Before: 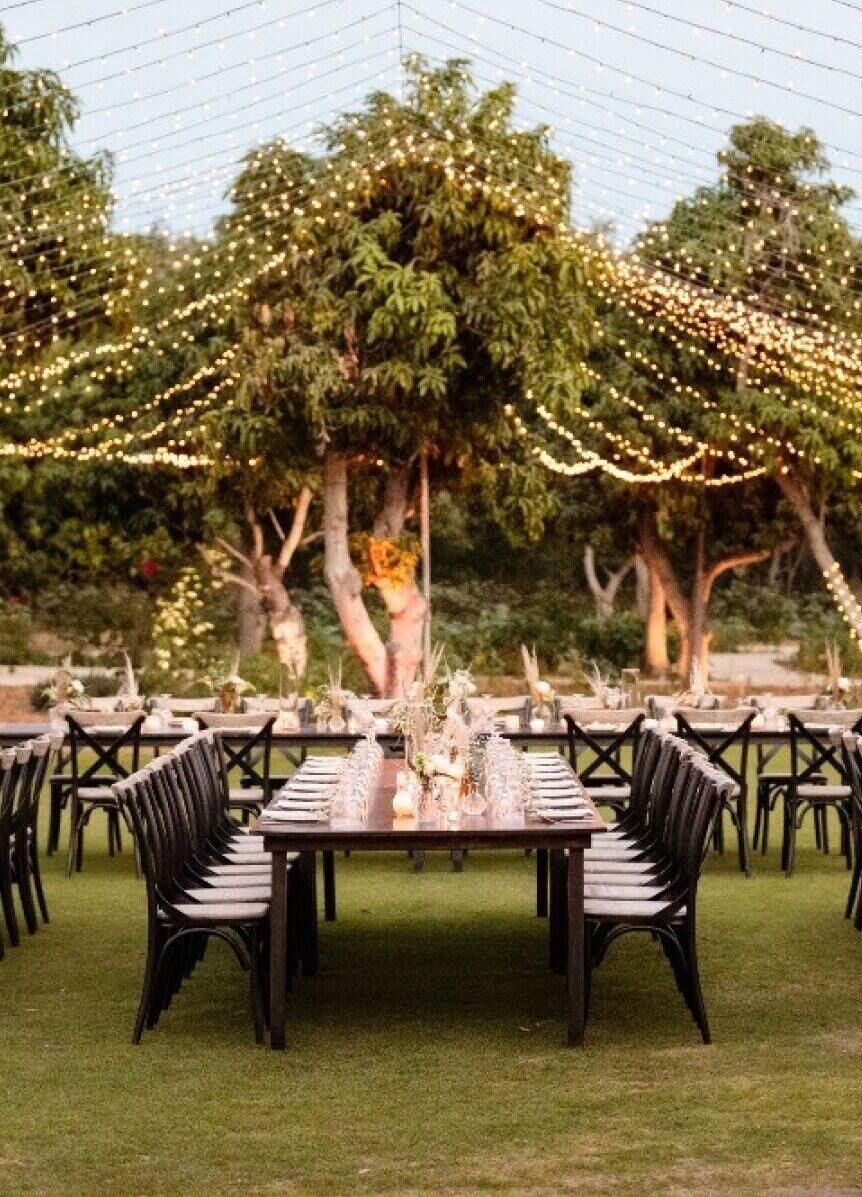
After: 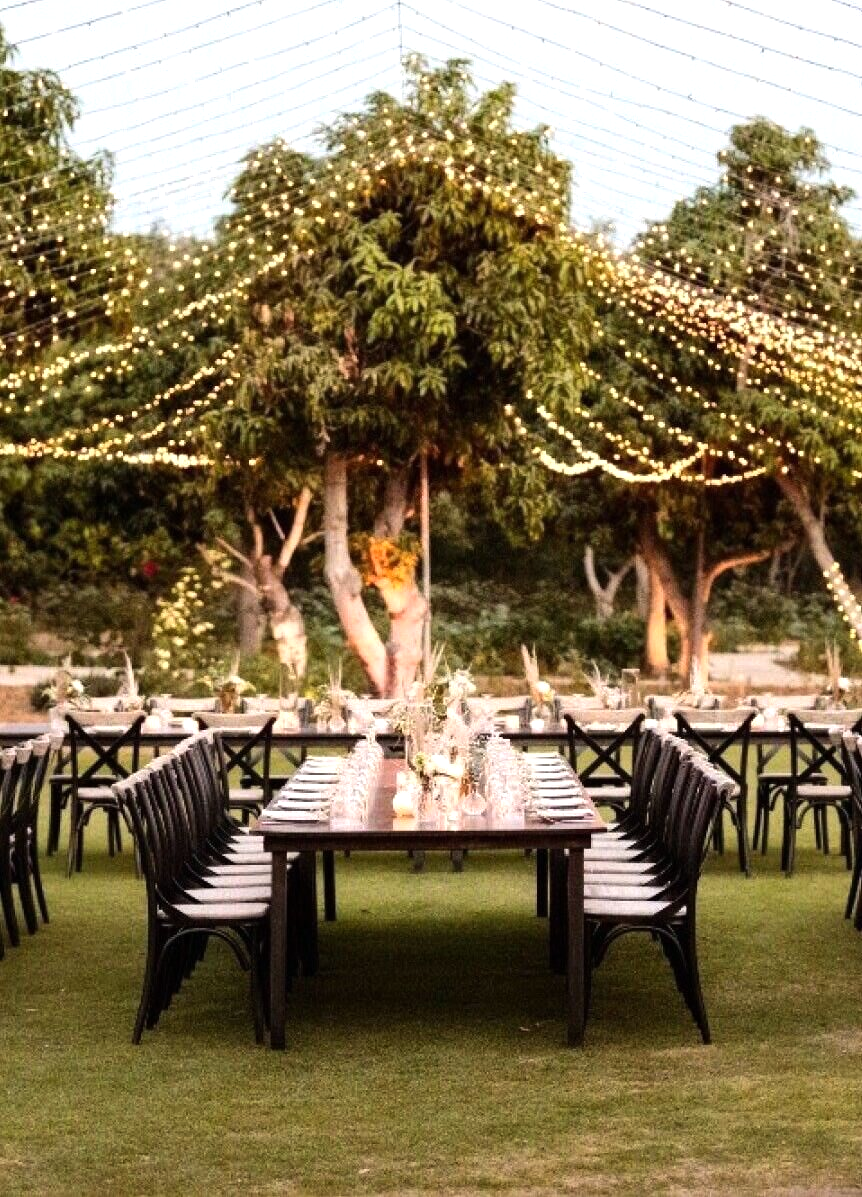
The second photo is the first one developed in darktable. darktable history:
tone equalizer: -8 EV -0.41 EV, -7 EV -0.388 EV, -6 EV -0.331 EV, -5 EV -0.208 EV, -3 EV 0.202 EV, -2 EV 0.341 EV, -1 EV 0.372 EV, +0 EV 0.433 EV, edges refinement/feathering 500, mask exposure compensation -1.57 EV, preserve details no
